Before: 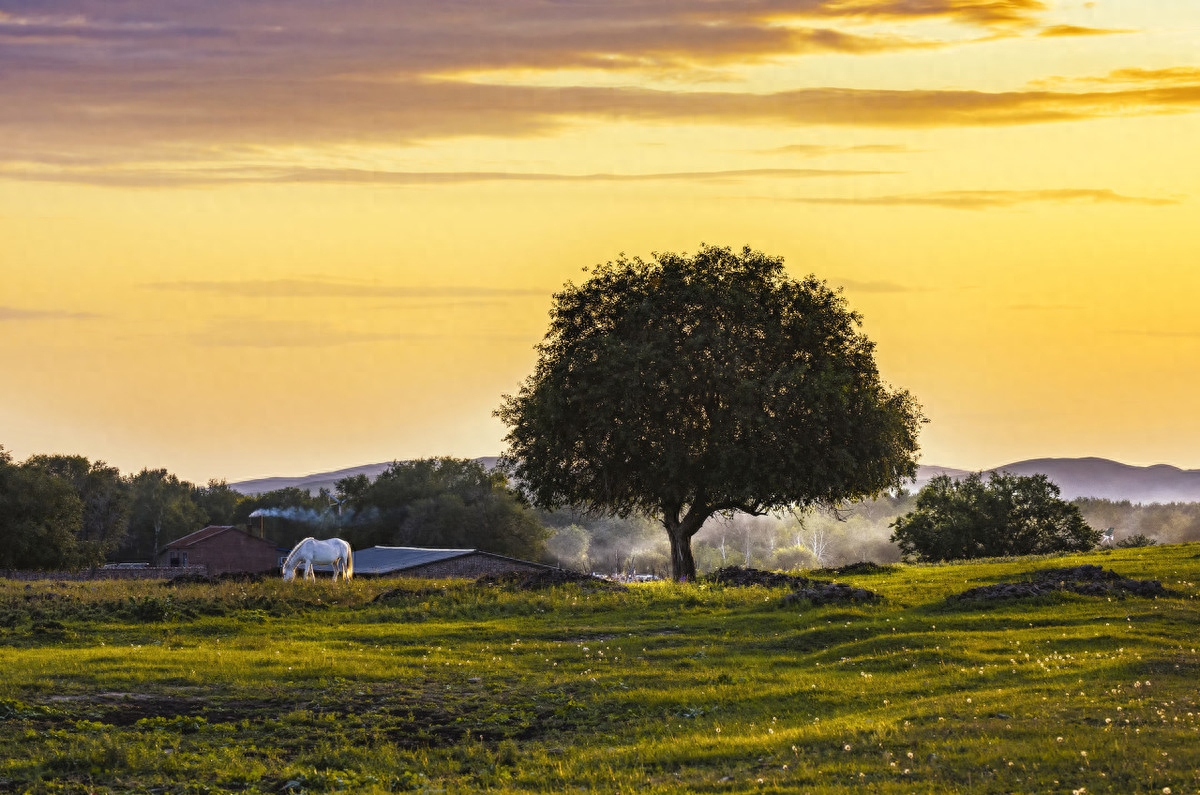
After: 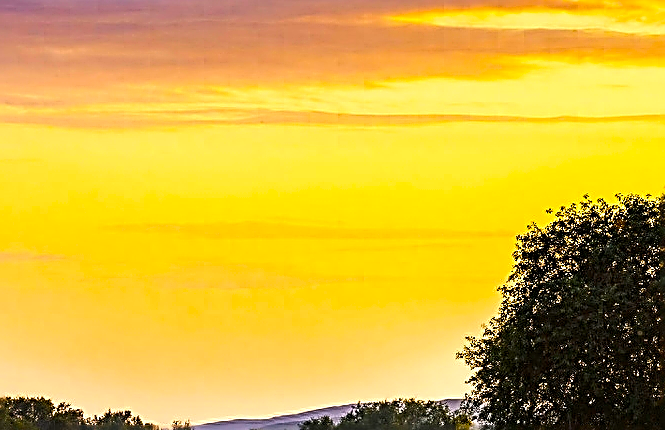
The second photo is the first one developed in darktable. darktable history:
crop and rotate: left 3.021%, top 7.482%, right 41.481%, bottom 38.394%
sharpen: amount 1.861
color balance rgb: perceptual saturation grading › global saturation 24.99%, perceptual brilliance grading › global brilliance 4.081%
color correction: highlights b* 0.061, saturation 1.1
contrast brightness saturation: contrast 0.145, brightness -0.007, saturation 0.097
